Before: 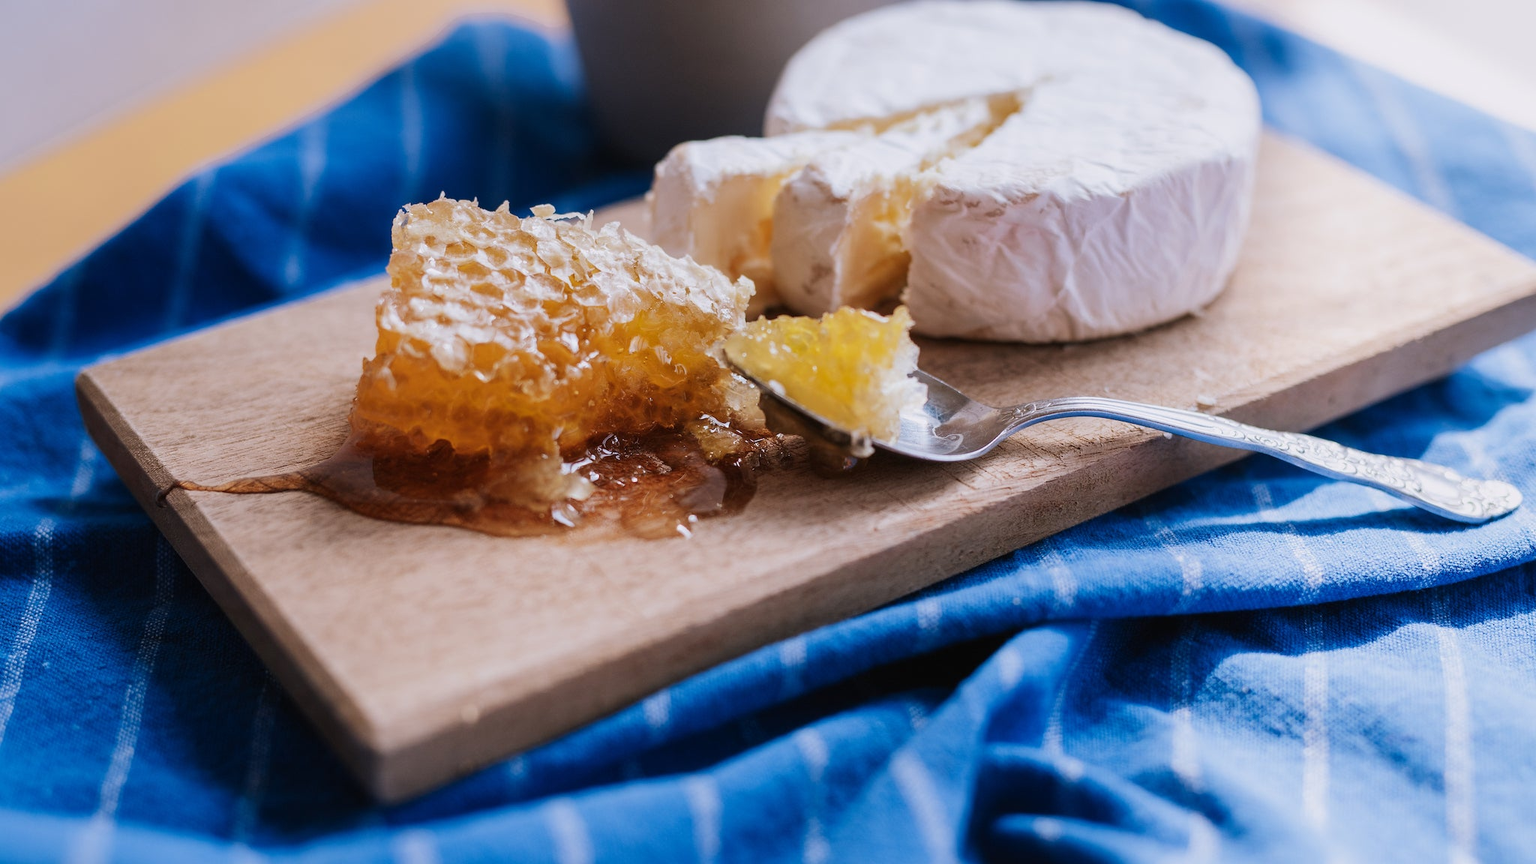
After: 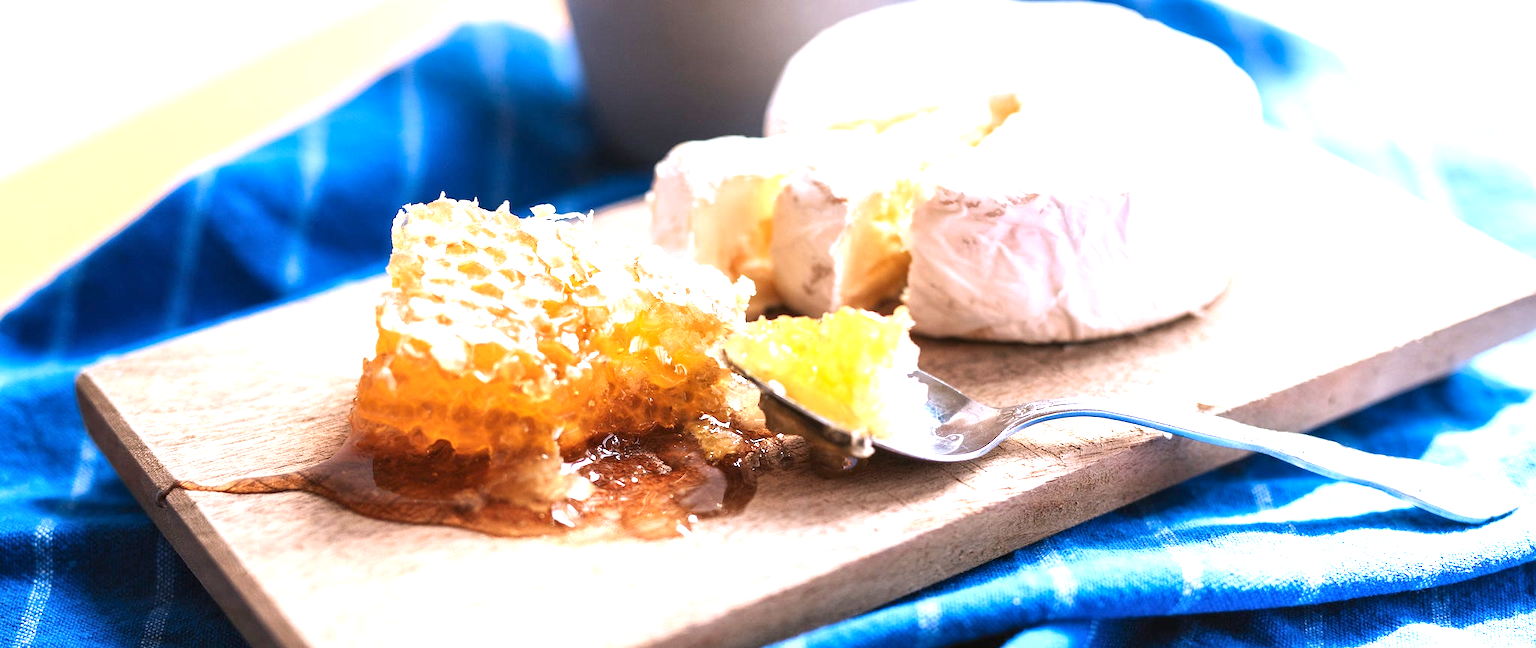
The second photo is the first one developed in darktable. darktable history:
exposure: exposure 1.5 EV, compensate highlight preservation false
contrast equalizer: octaves 7, y [[0.6 ×6], [0.55 ×6], [0 ×6], [0 ×6], [0 ×6]], mix 0.15
crop: bottom 24.967%
